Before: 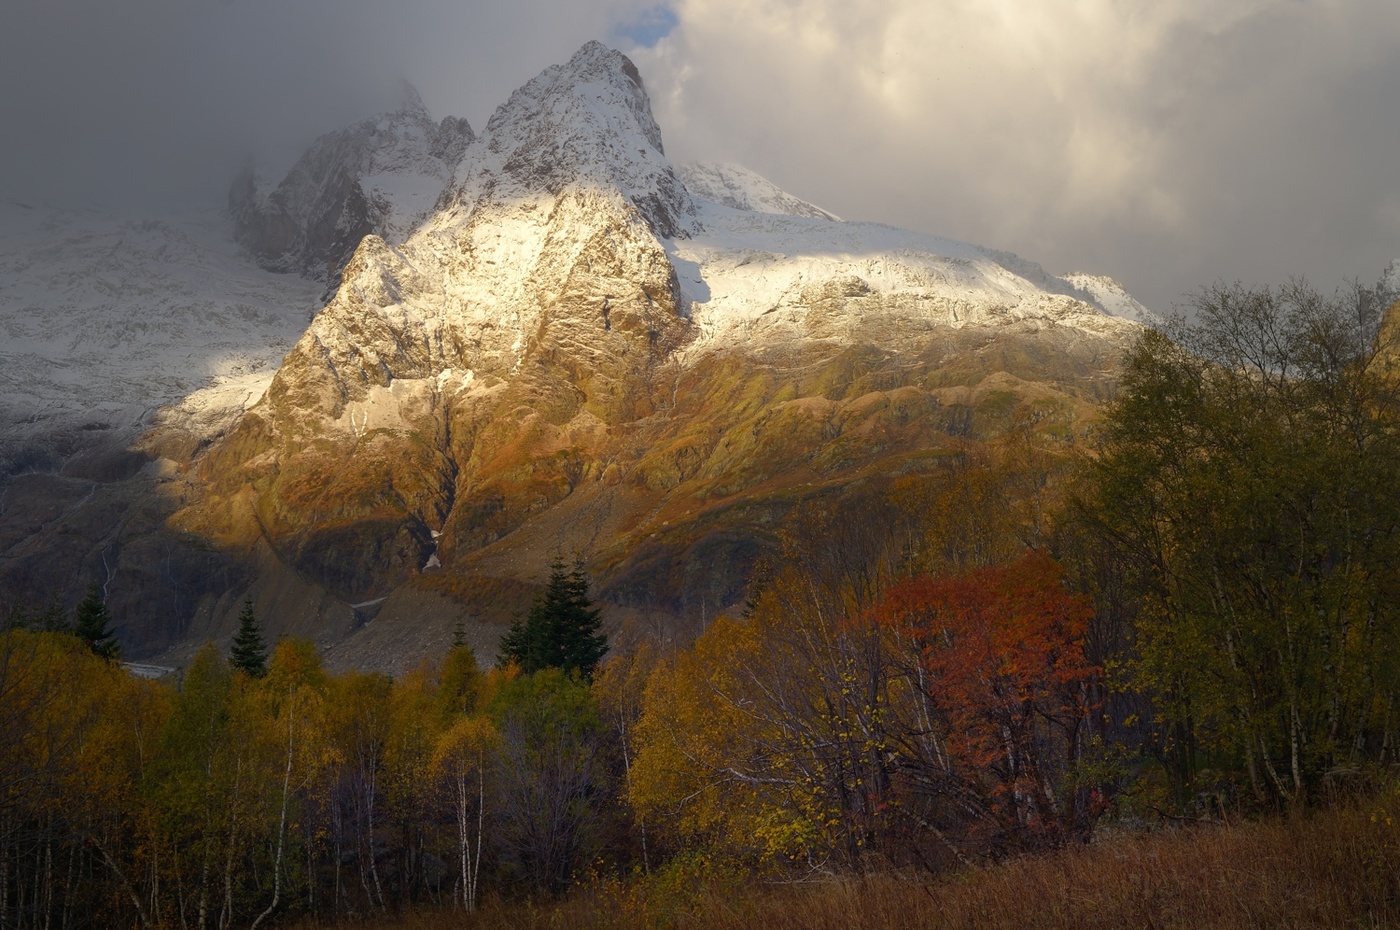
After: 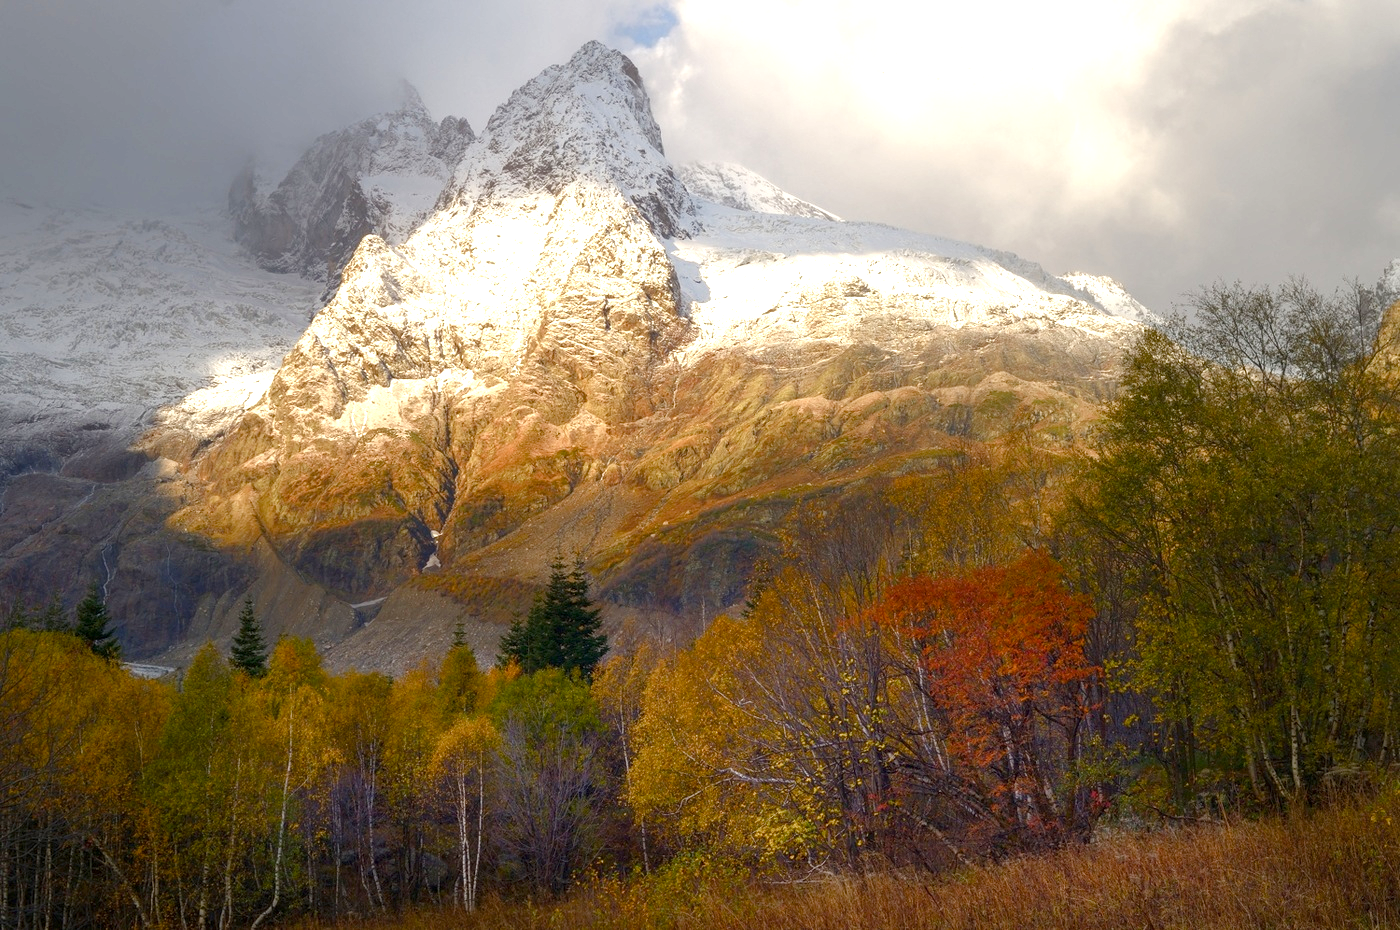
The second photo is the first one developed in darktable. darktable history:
color balance rgb: power › luminance 3.022%, power › hue 234.63°, perceptual saturation grading › global saturation 20%, perceptual saturation grading › highlights -50.191%, perceptual saturation grading › shadows 30.027%, global vibrance 11.114%
local contrast: on, module defaults
exposure: black level correction 0, exposure 1.023 EV, compensate highlight preservation false
